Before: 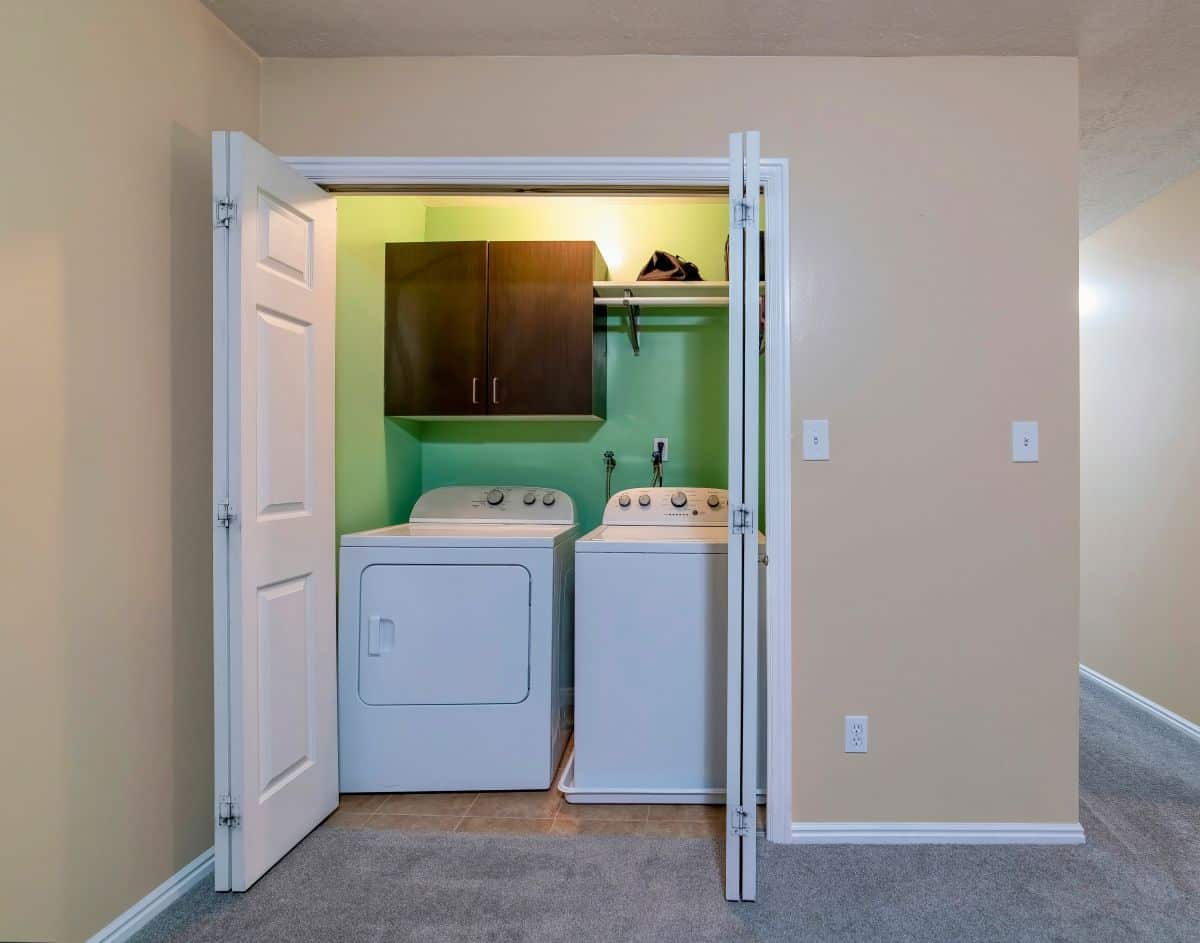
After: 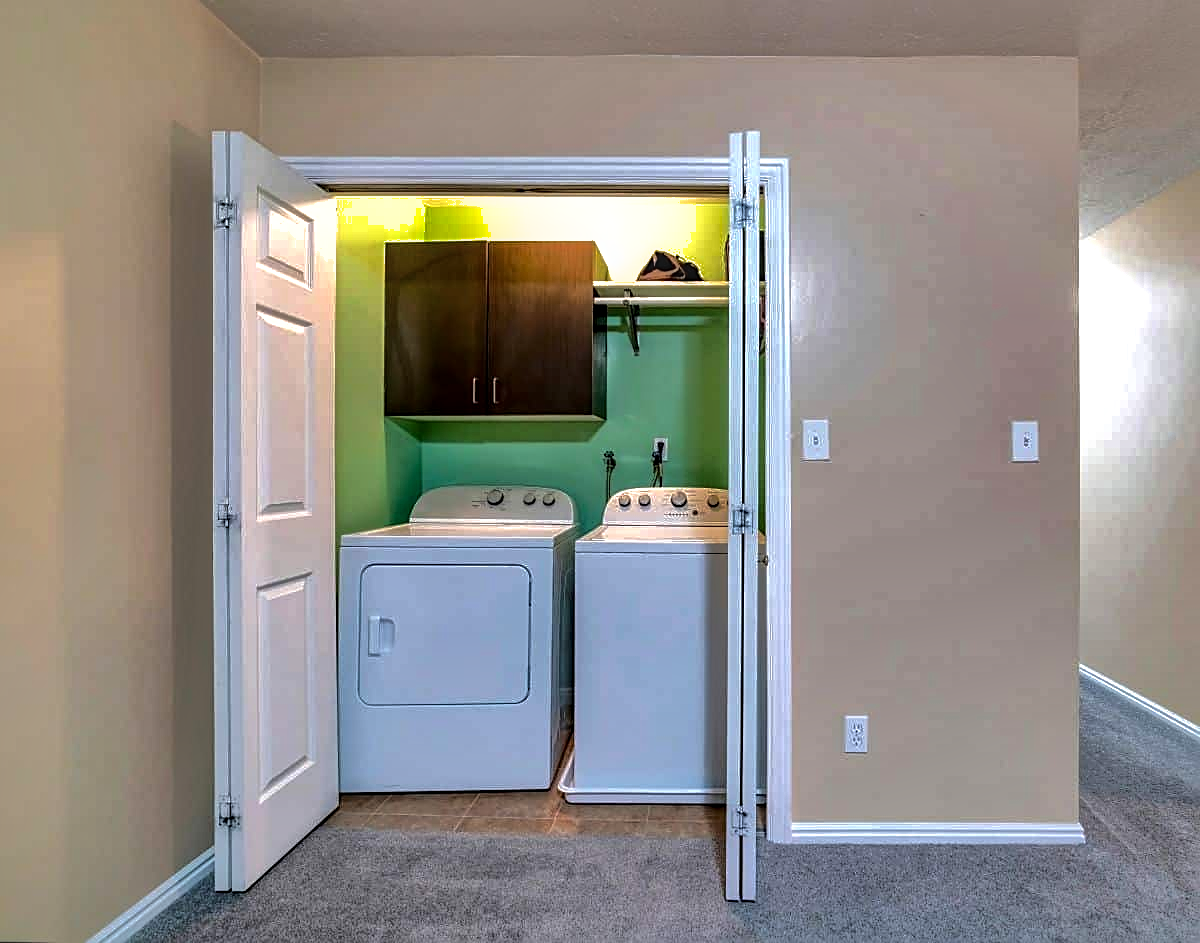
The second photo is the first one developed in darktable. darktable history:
shadows and highlights: shadows -19.91, highlights -73.15
local contrast: on, module defaults
exposure: black level correction 0.001, compensate highlight preservation false
sharpen: on, module defaults
tone equalizer: -8 EV -0.75 EV, -7 EV -0.7 EV, -6 EV -0.6 EV, -5 EV -0.4 EV, -3 EV 0.4 EV, -2 EV 0.6 EV, -1 EV 0.7 EV, +0 EV 0.75 EV, edges refinement/feathering 500, mask exposure compensation -1.57 EV, preserve details no
